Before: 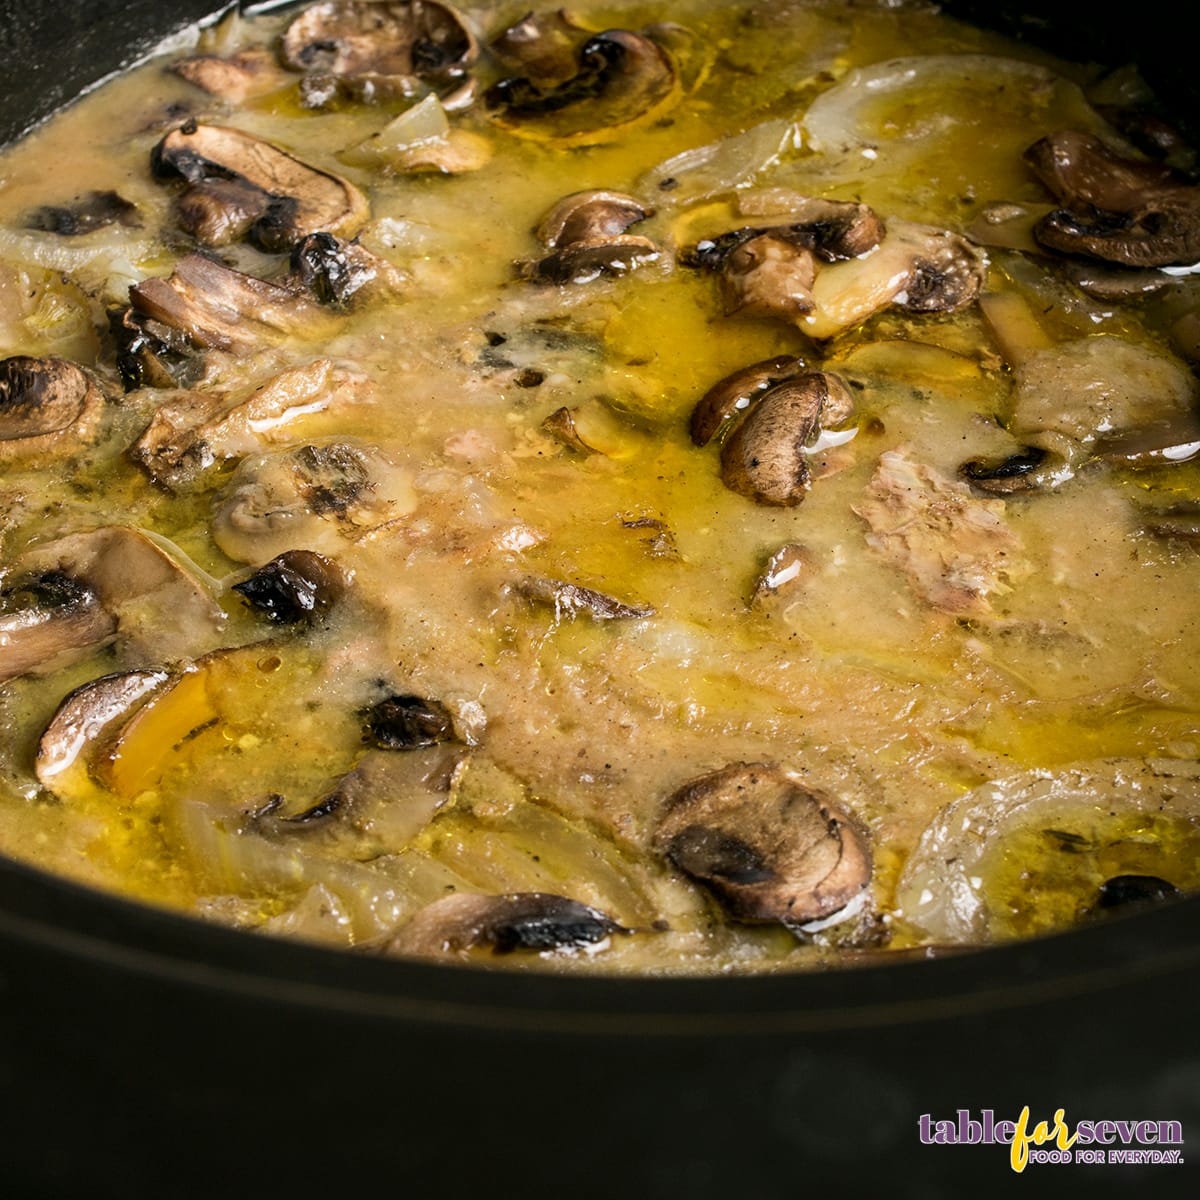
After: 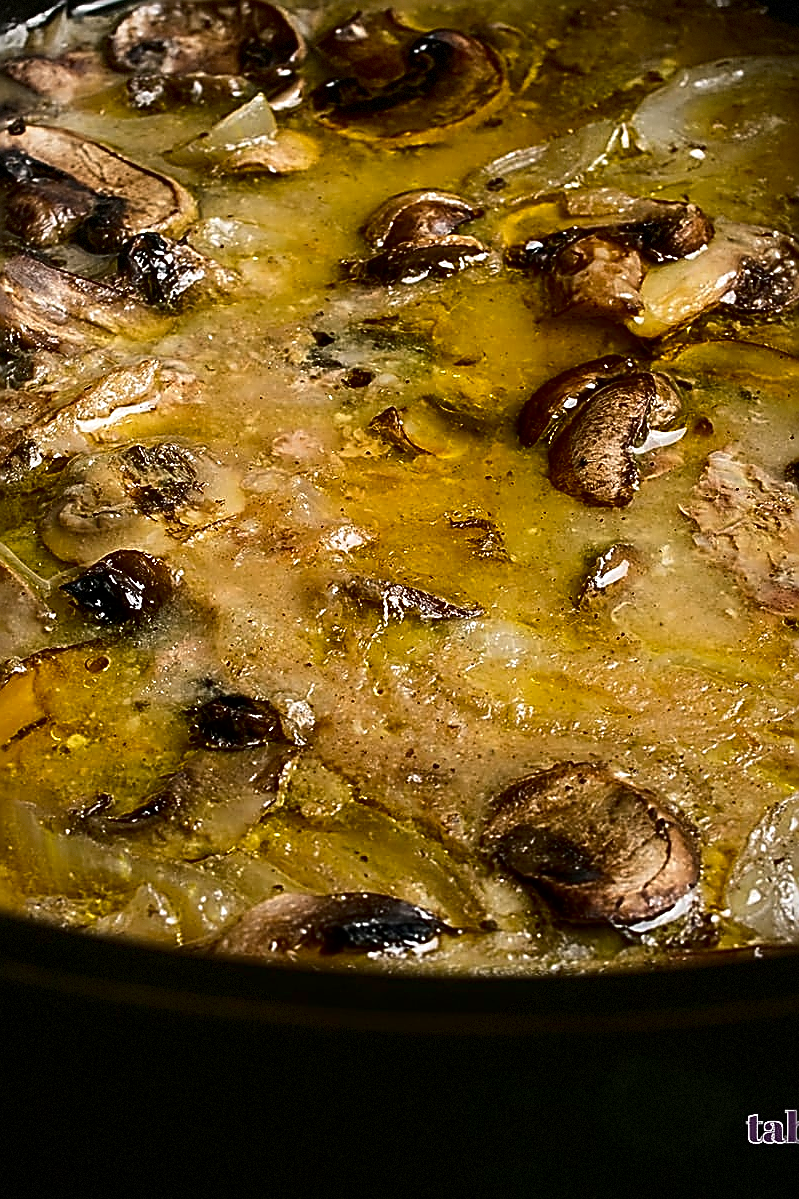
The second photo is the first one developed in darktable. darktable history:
sharpen: amount 1.846
crop and rotate: left 14.358%, right 18.979%
vignetting: fall-off start 72.09%, fall-off radius 107.69%, brightness -0.283, width/height ratio 0.732, dithering 8-bit output
tone equalizer: on, module defaults
contrast brightness saturation: contrast 0.127, brightness -0.24, saturation 0.144
